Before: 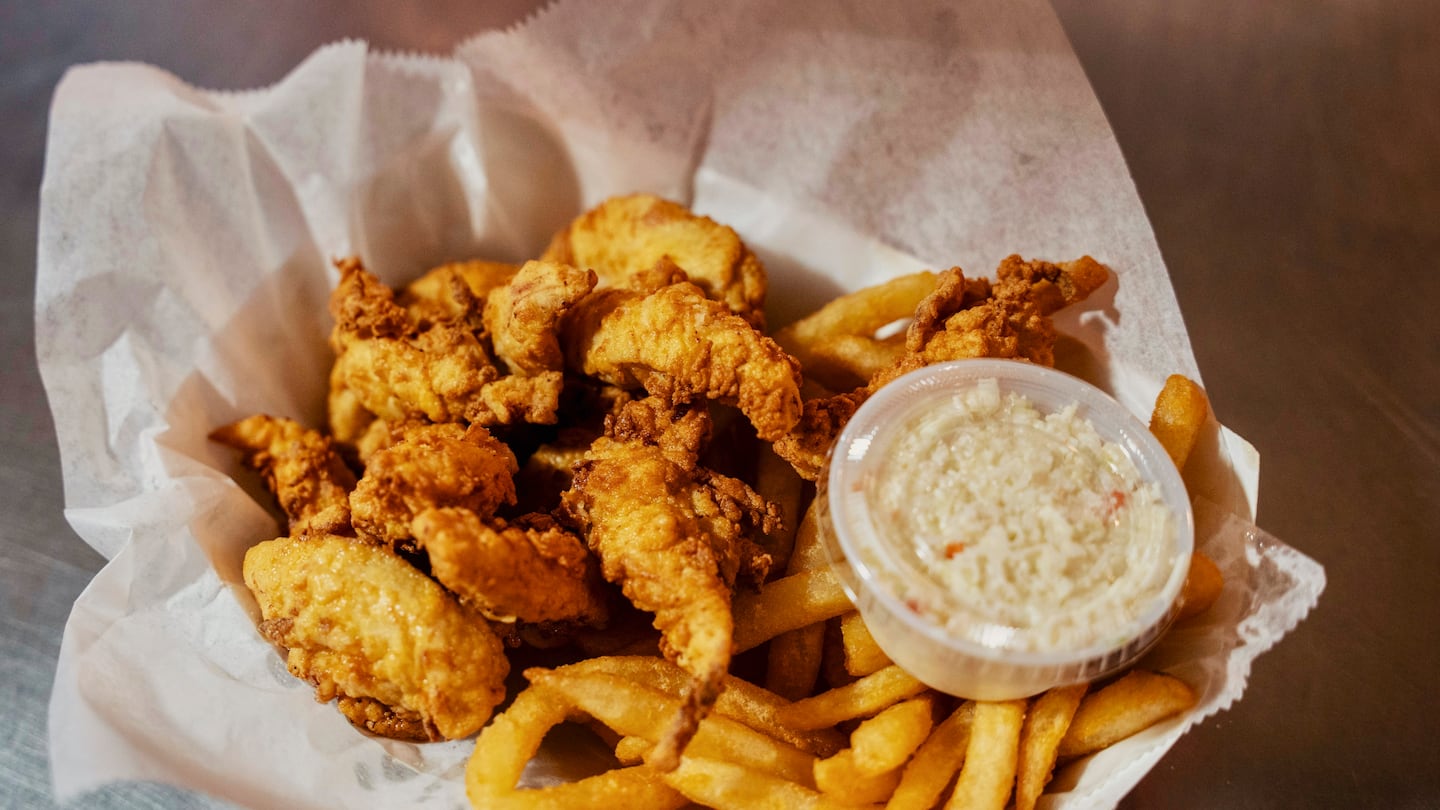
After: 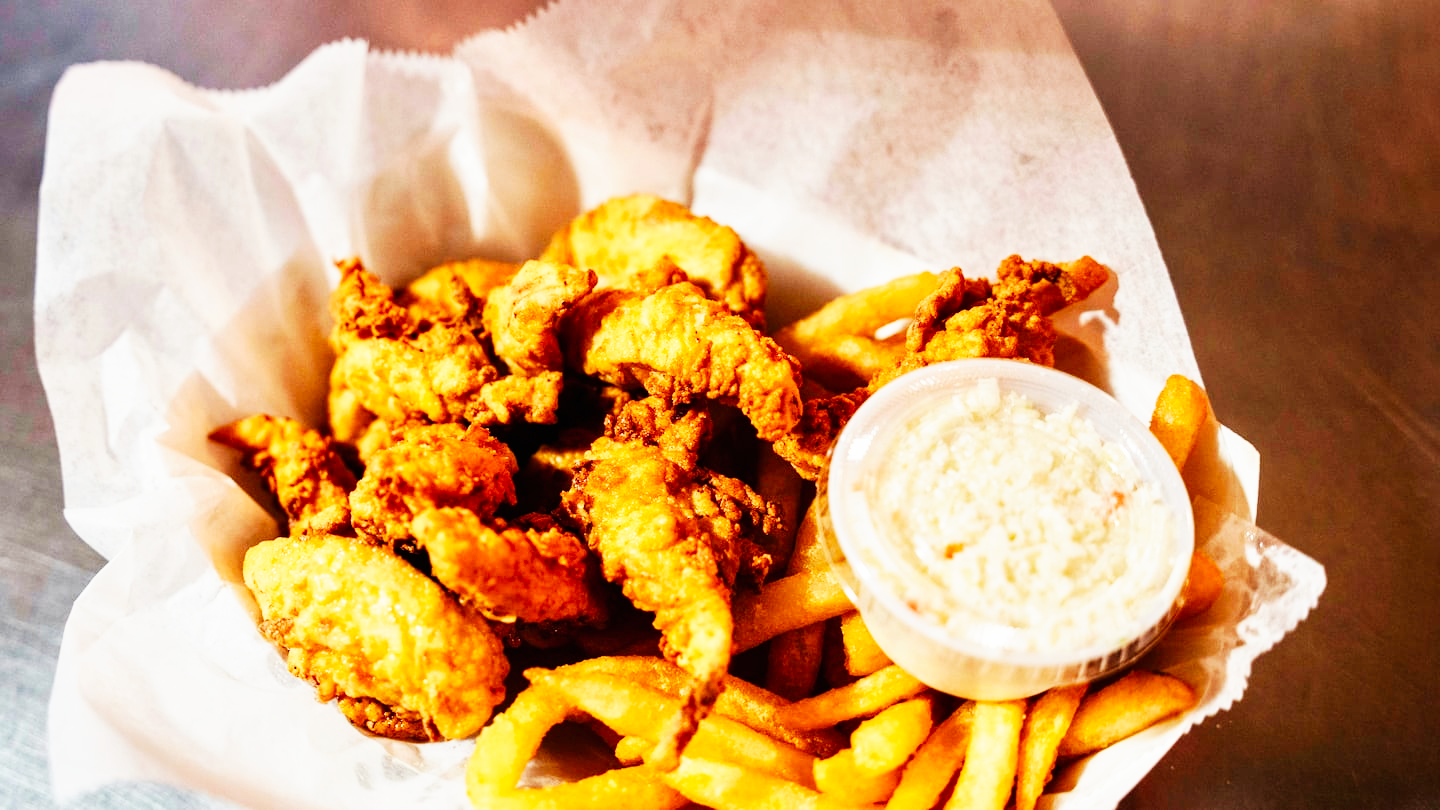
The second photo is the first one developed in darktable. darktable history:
tone equalizer: edges refinement/feathering 500, mask exposure compensation -1.57 EV, preserve details no
base curve: curves: ch0 [(0, 0) (0.007, 0.004) (0.027, 0.03) (0.046, 0.07) (0.207, 0.54) (0.442, 0.872) (0.673, 0.972) (1, 1)], preserve colors none
